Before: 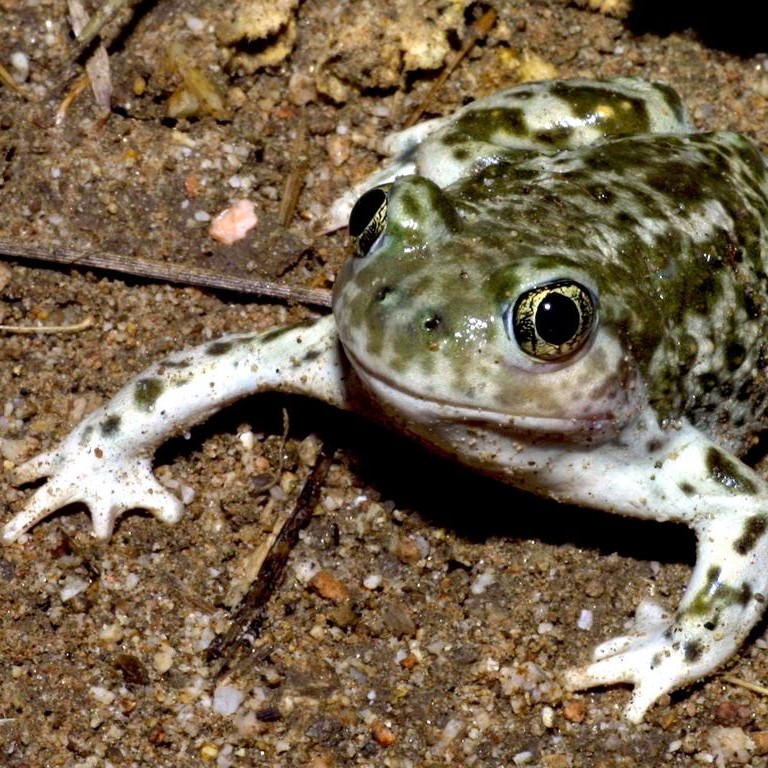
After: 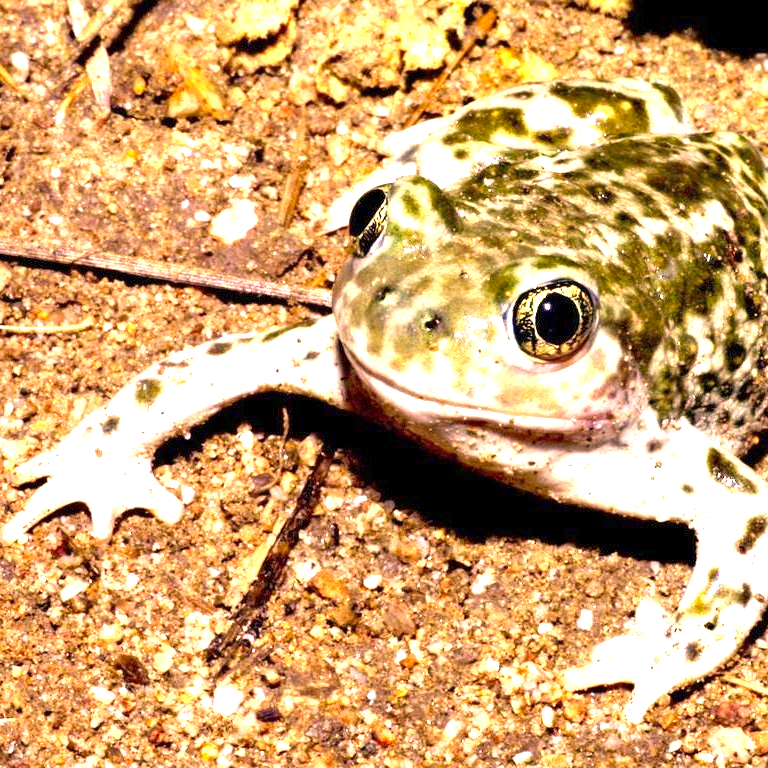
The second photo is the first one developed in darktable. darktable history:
color correction: highlights a* 21.16, highlights b* 19.61
exposure: exposure 2.04 EV, compensate highlight preservation false
